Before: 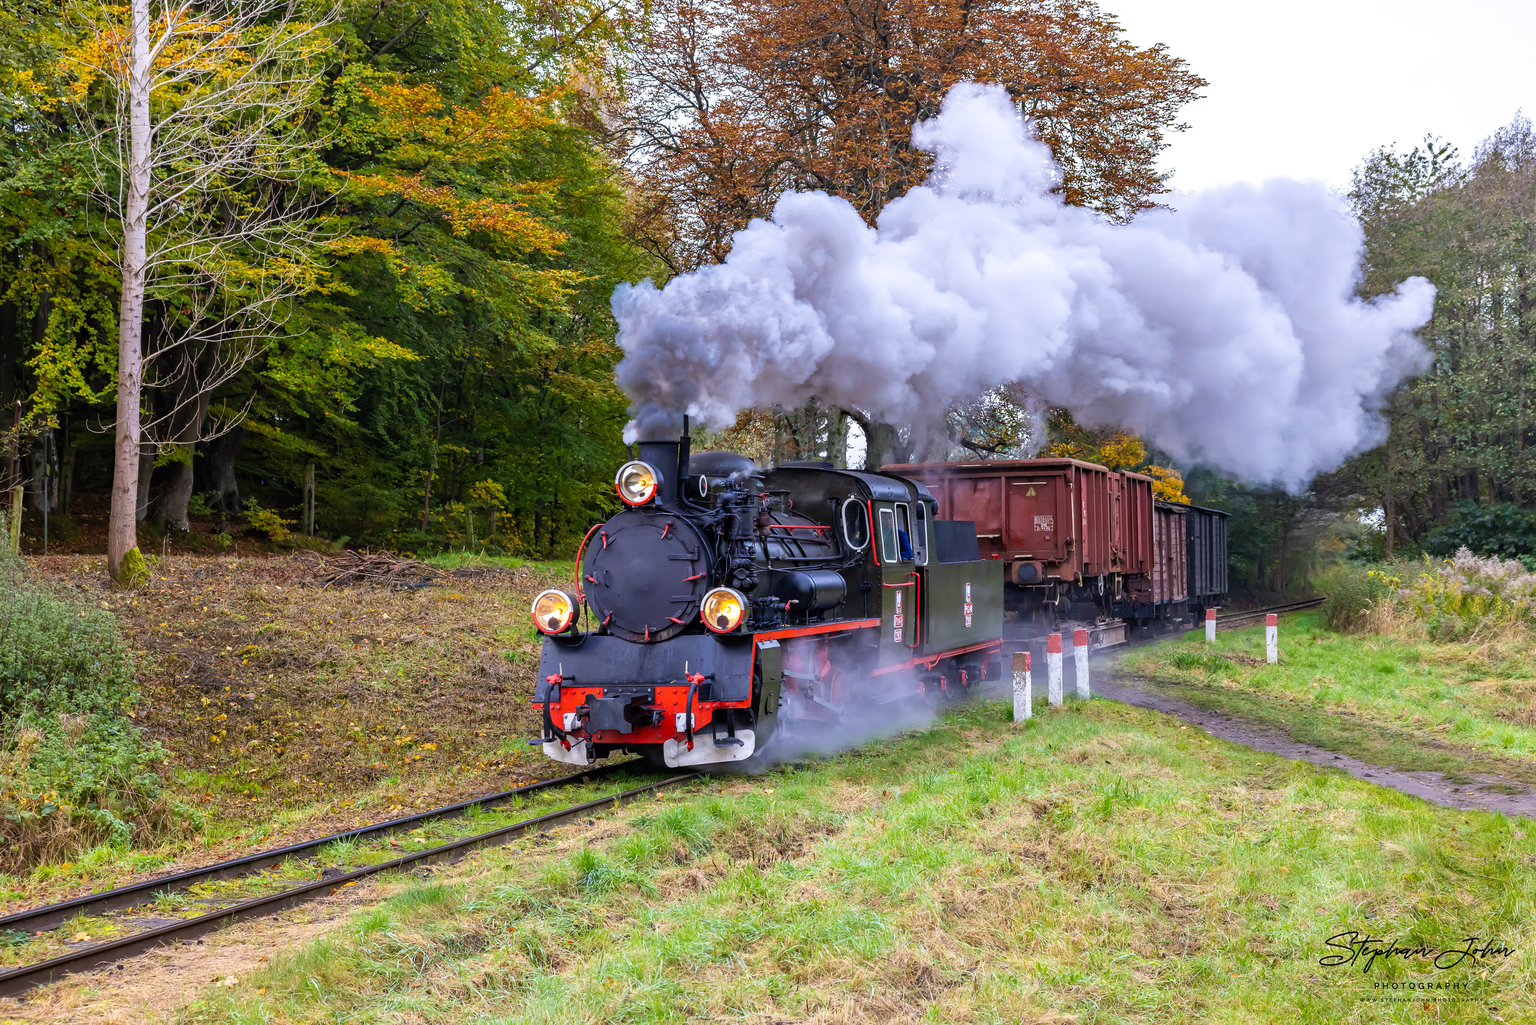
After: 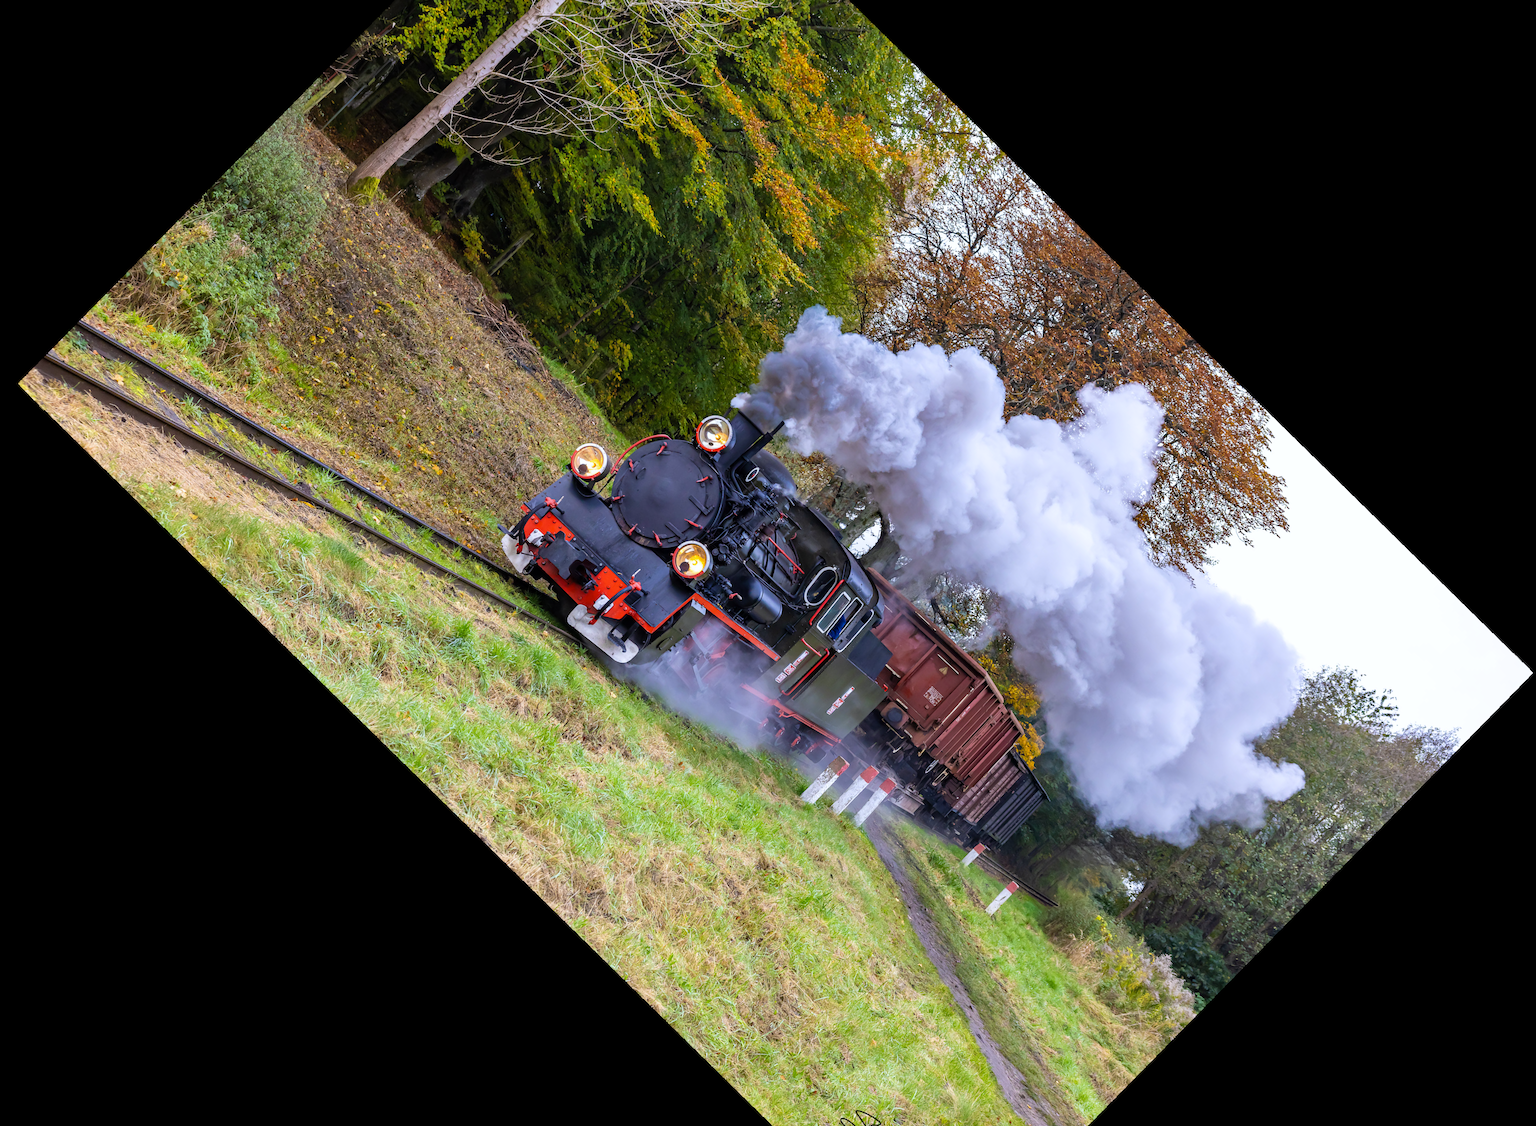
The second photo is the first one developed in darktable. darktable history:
rotate and perspective: rotation -1.75°, automatic cropping off
white balance: red 0.986, blue 1.01
color contrast: green-magenta contrast 0.96
crop and rotate: angle -46.26°, top 16.234%, right 0.912%, bottom 11.704%
